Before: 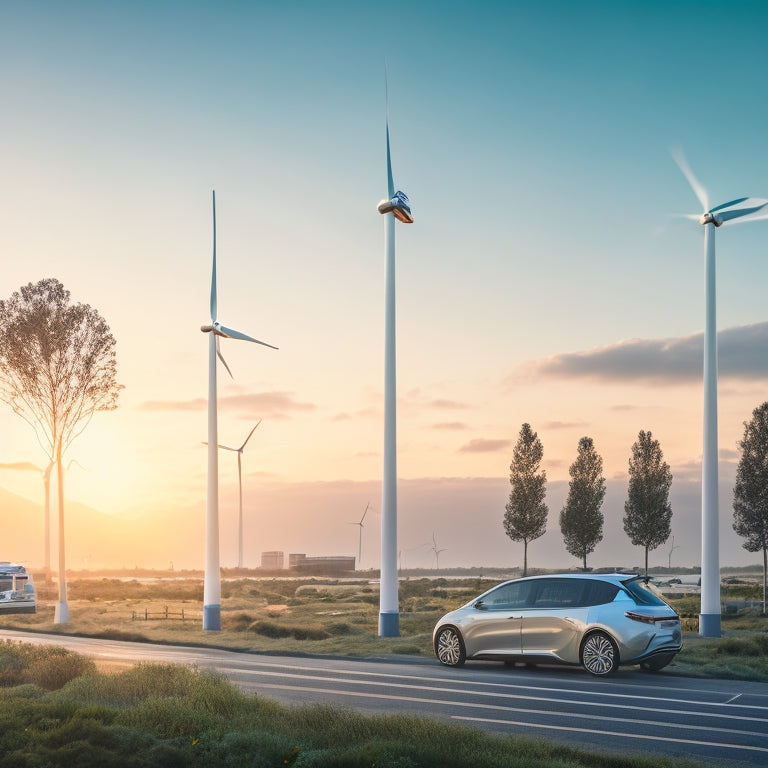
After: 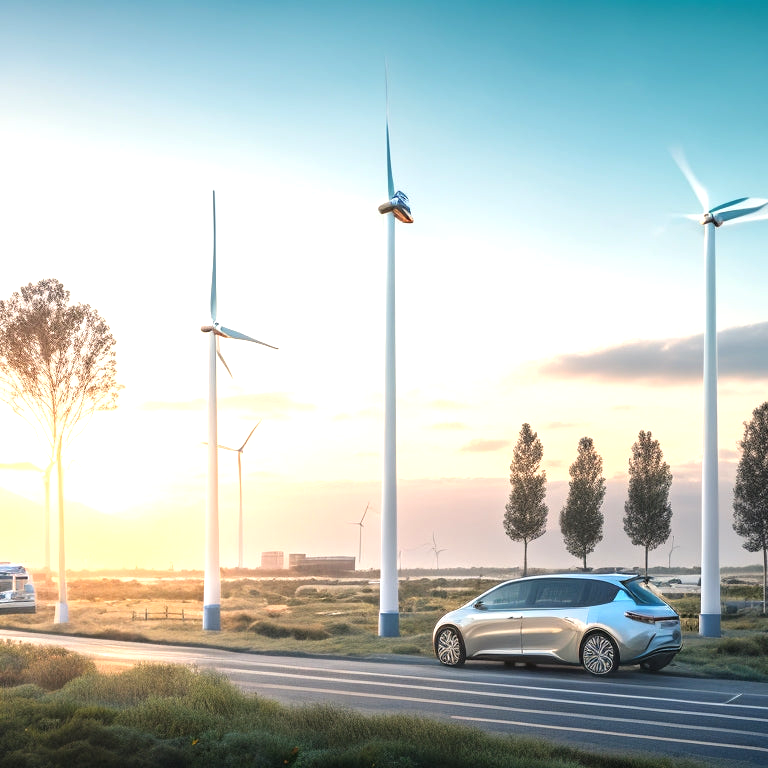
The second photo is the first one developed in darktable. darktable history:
tone equalizer: -8 EV -0.788 EV, -7 EV -0.671 EV, -6 EV -0.624 EV, -5 EV -0.391 EV, -3 EV 0.369 EV, -2 EV 0.6 EV, -1 EV 0.675 EV, +0 EV 0.775 EV
